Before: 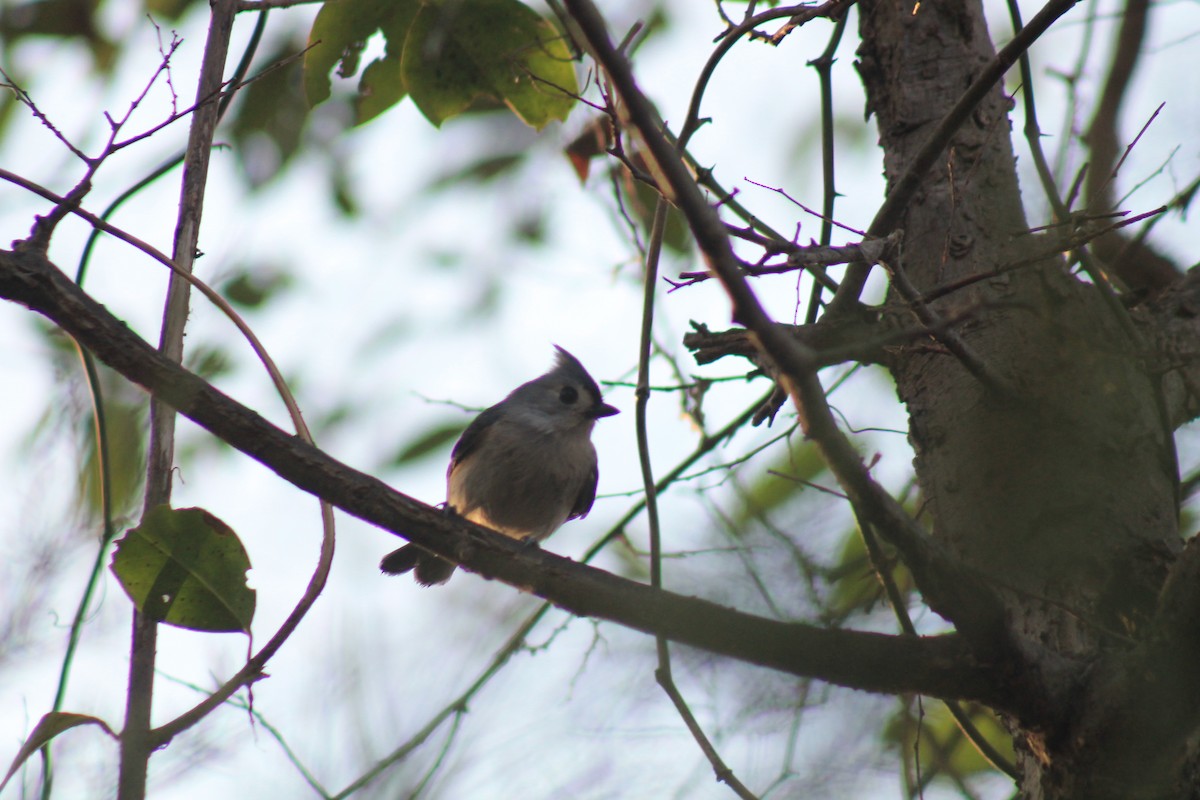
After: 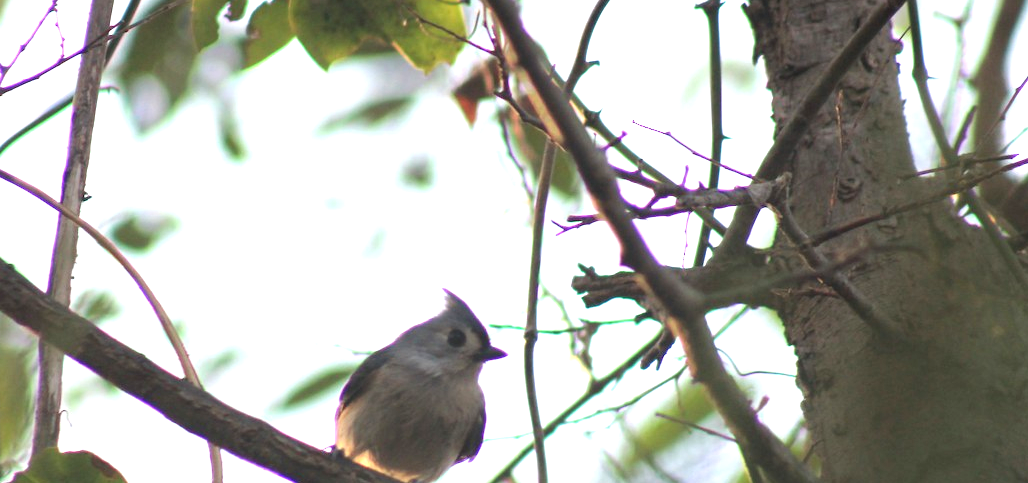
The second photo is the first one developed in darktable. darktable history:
exposure: black level correction 0, exposure 1.1 EV, compensate exposure bias true, compensate highlight preservation false
white balance: red 1, blue 1
crop and rotate: left 9.345%, top 7.22%, right 4.982%, bottom 32.331%
